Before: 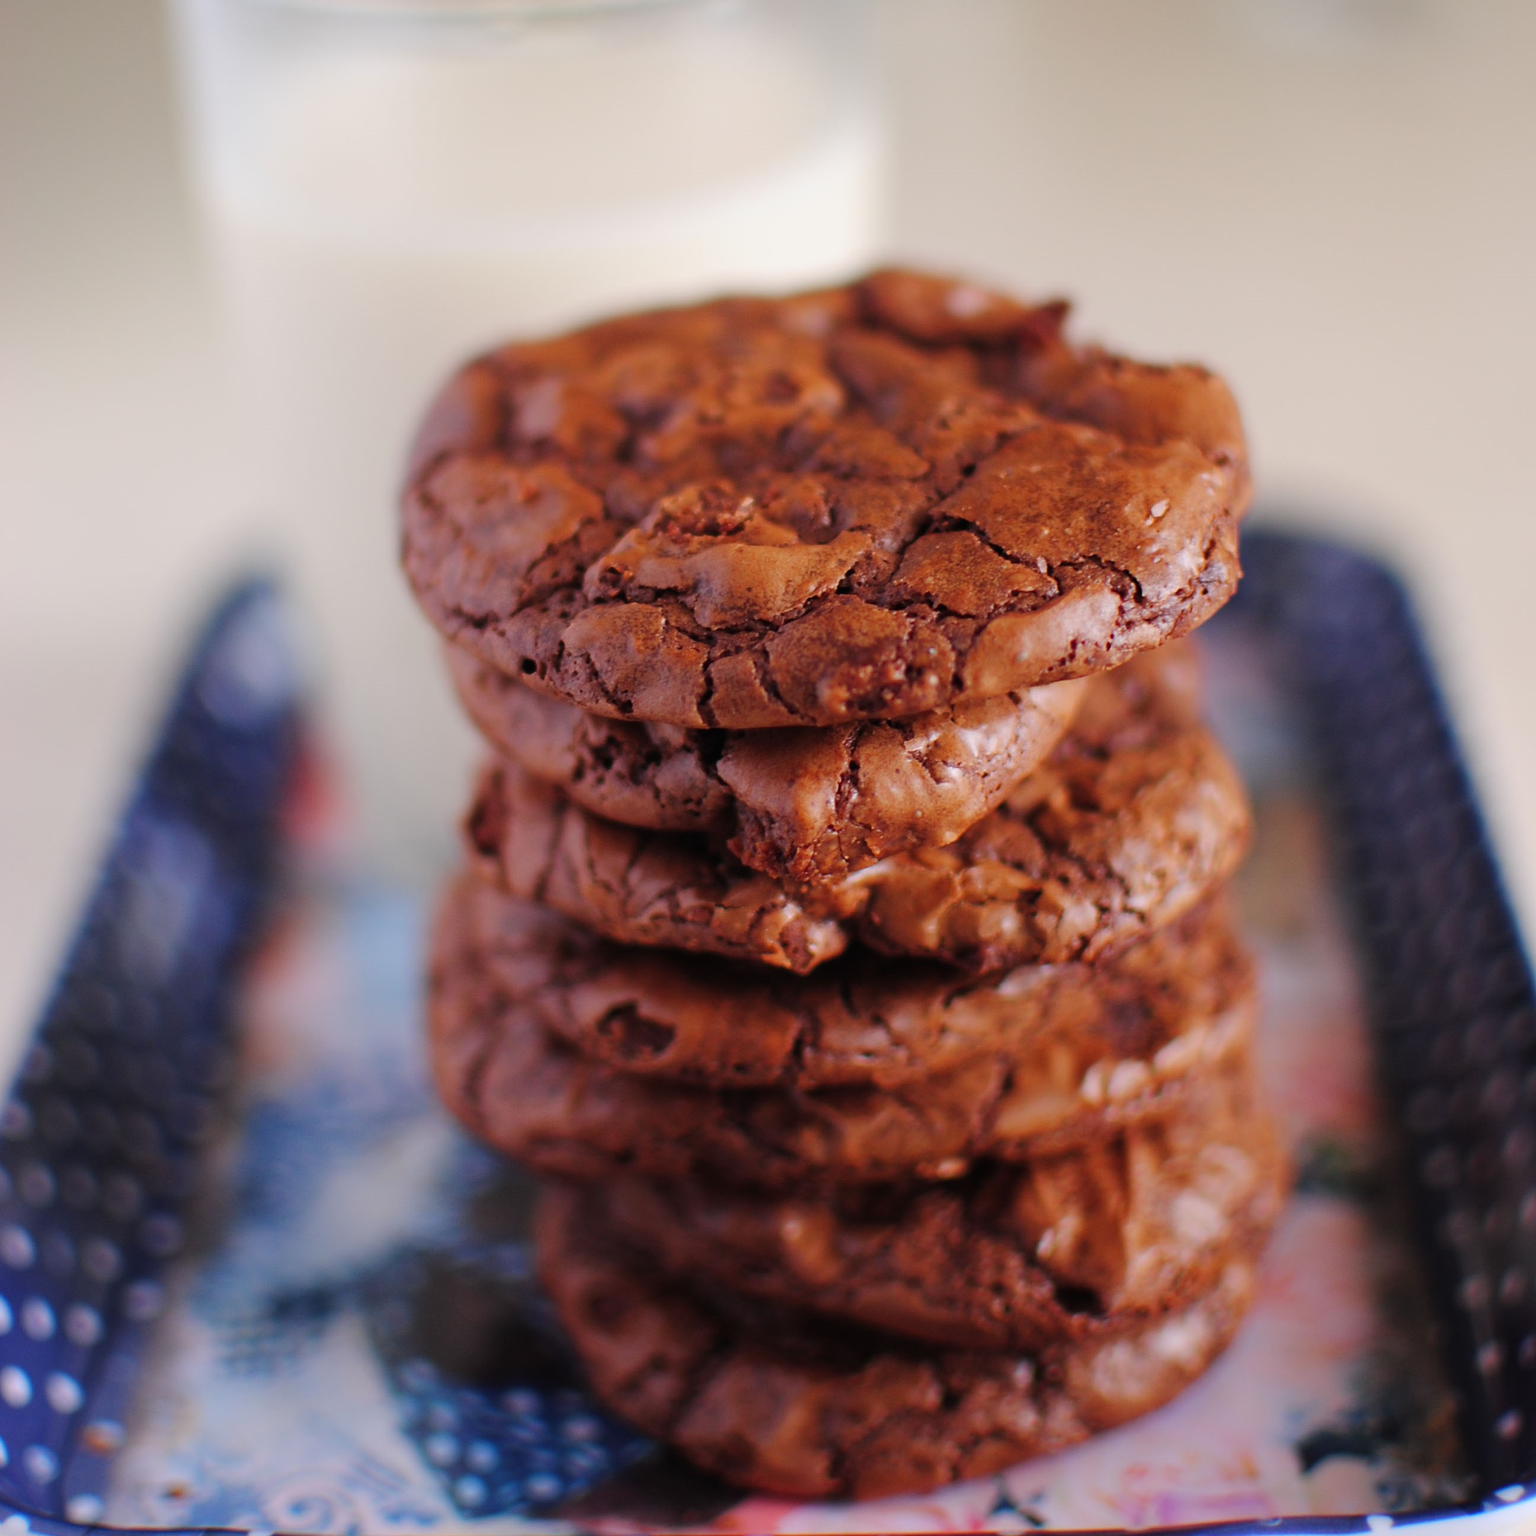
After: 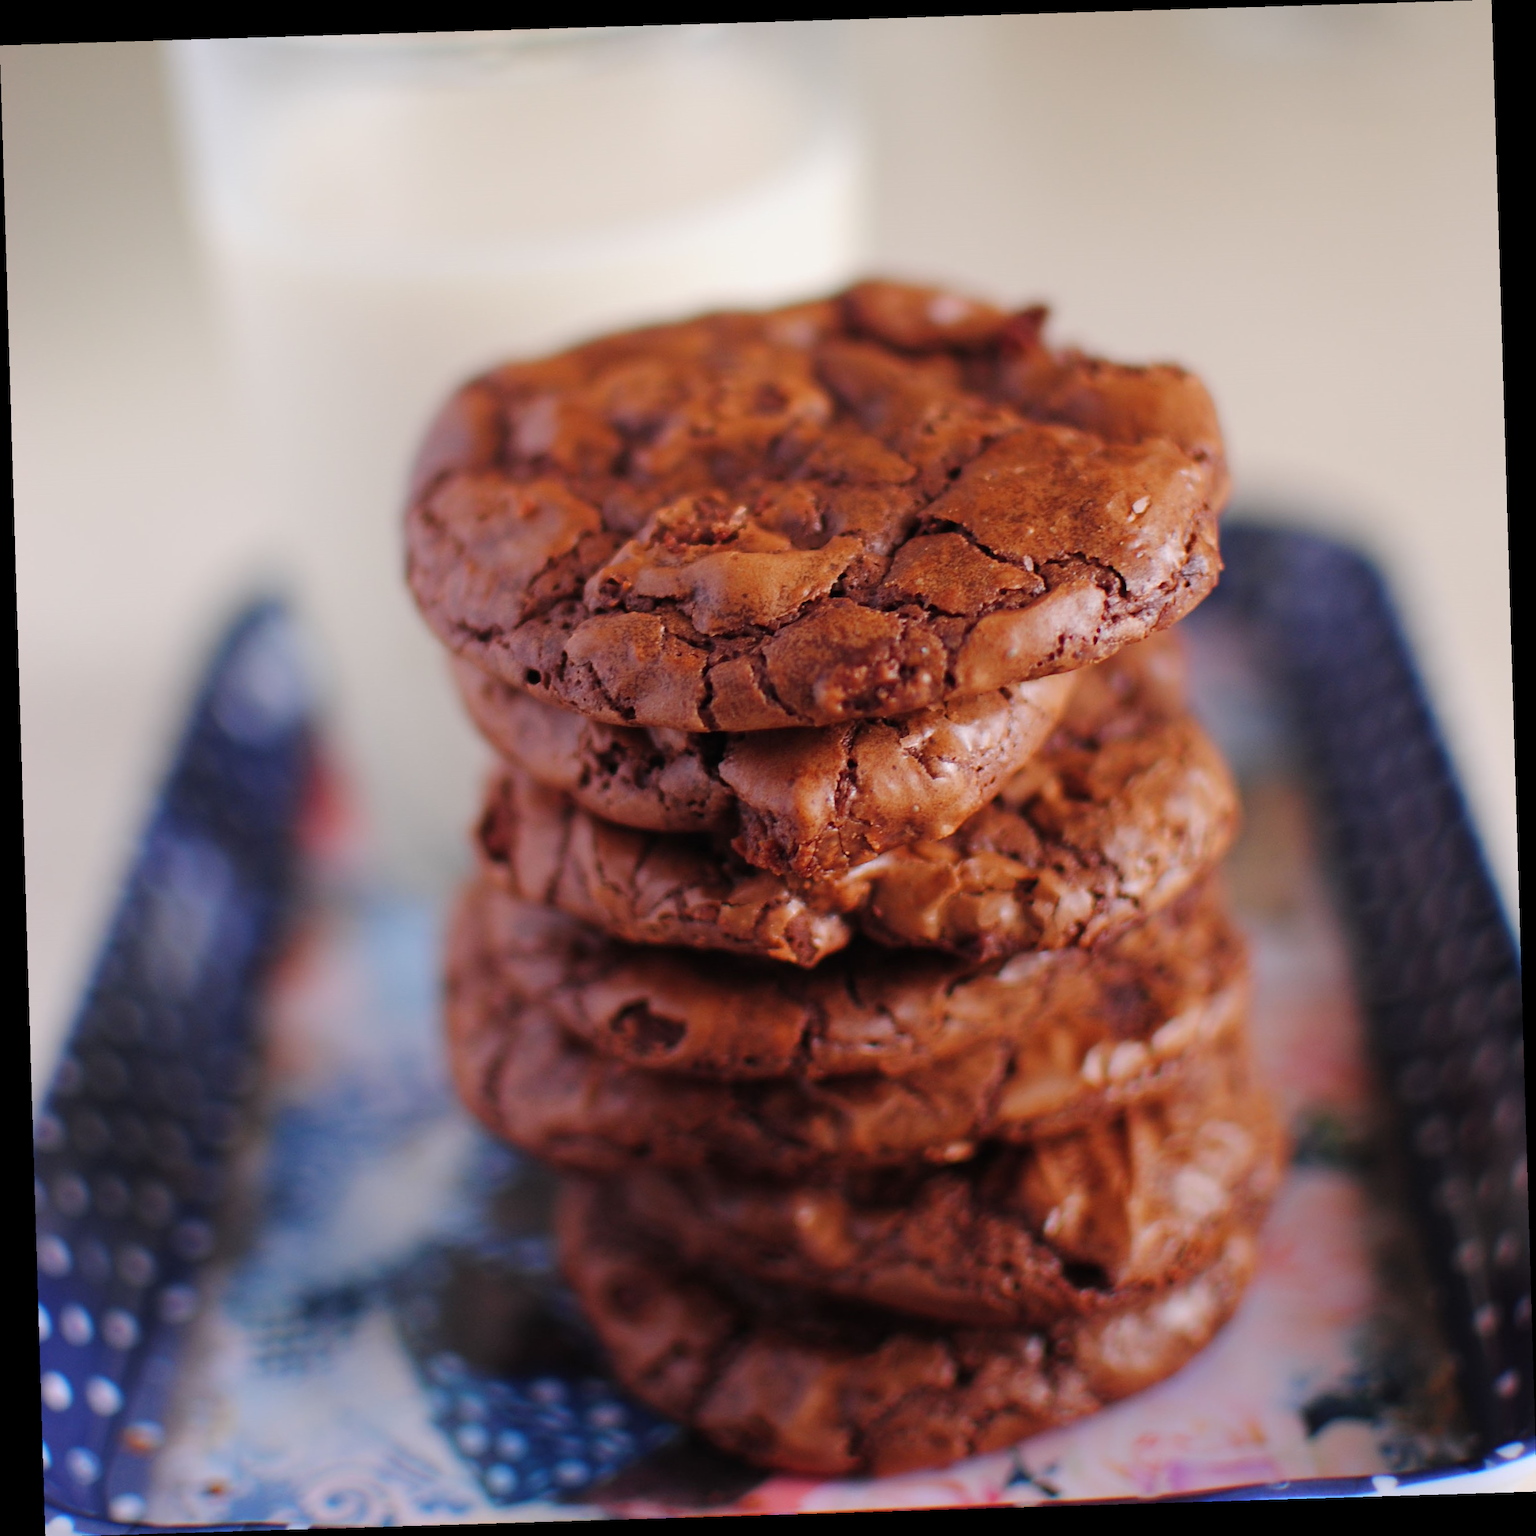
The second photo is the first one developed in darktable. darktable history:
rotate and perspective: rotation -1.75°, automatic cropping off
white balance: emerald 1
